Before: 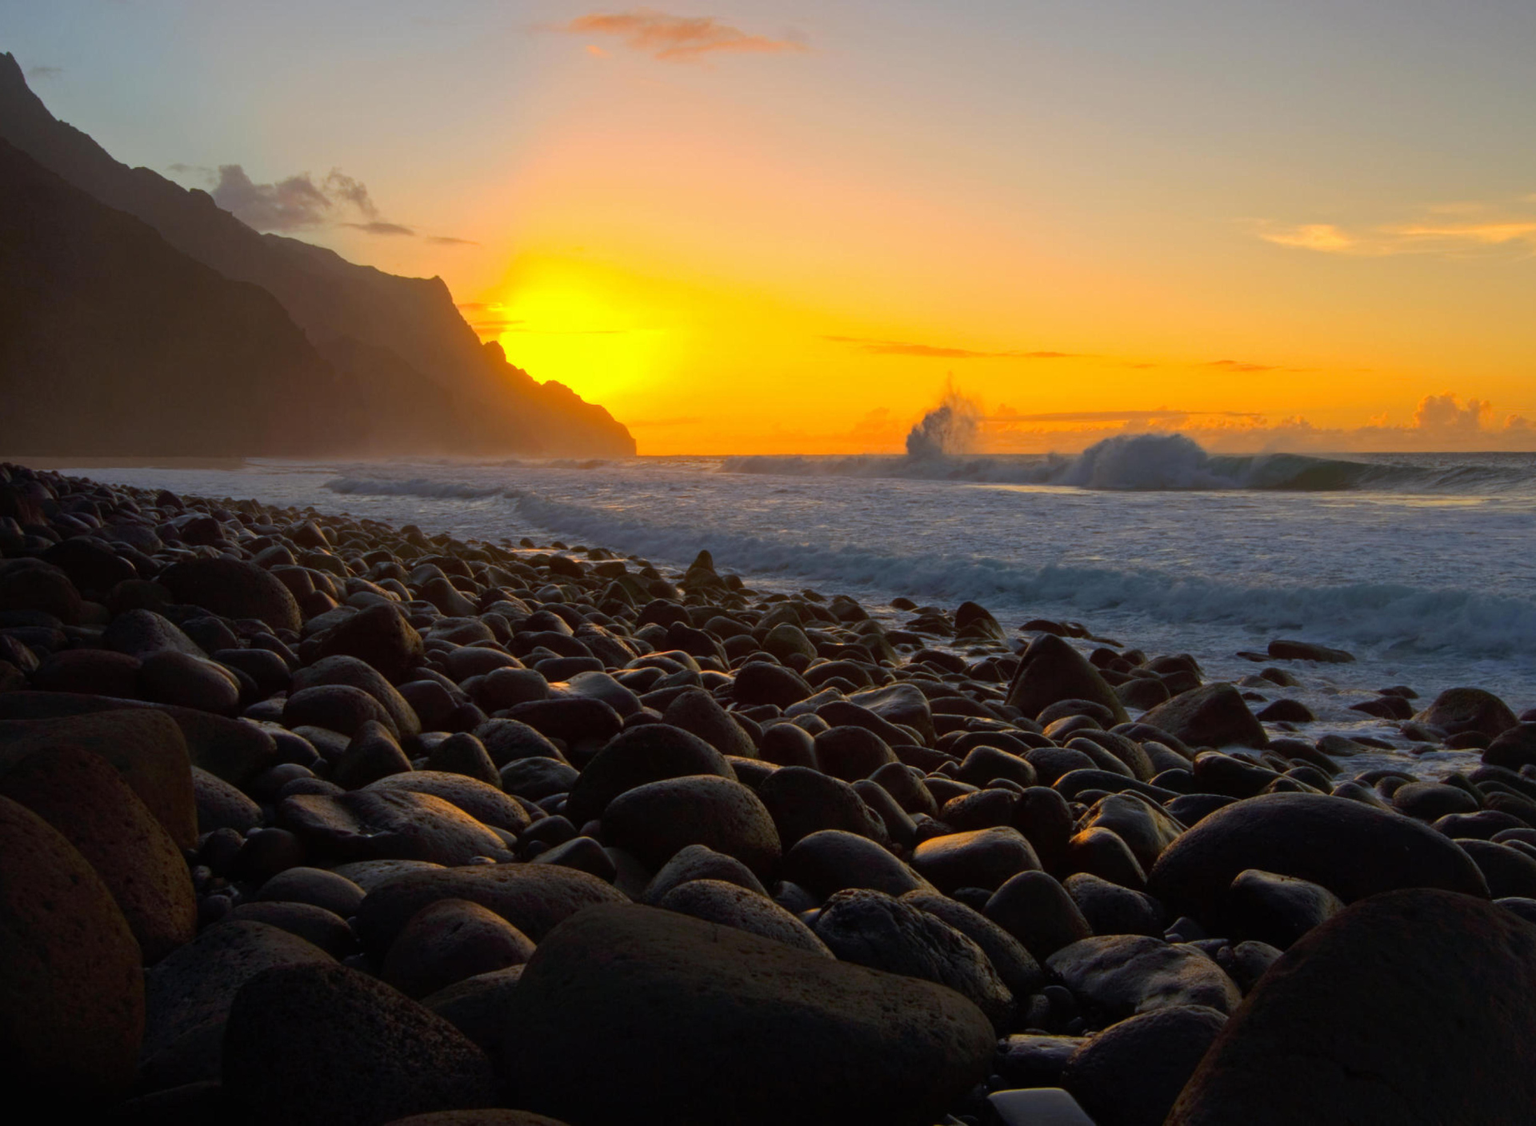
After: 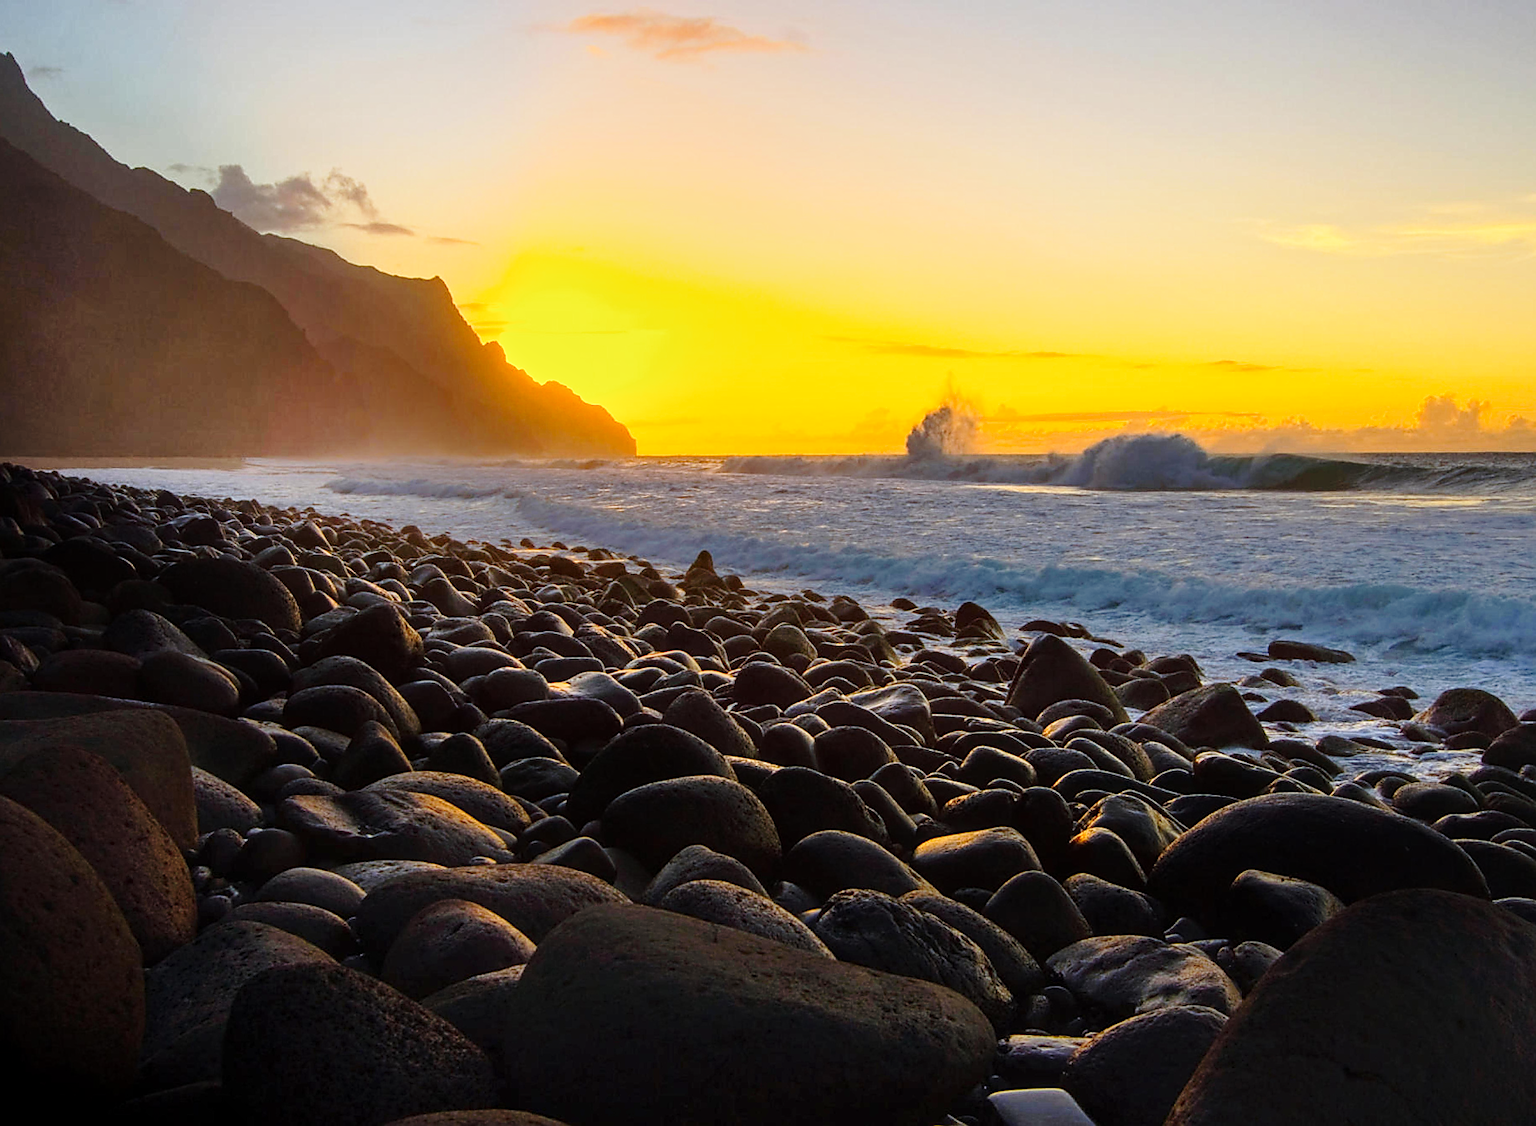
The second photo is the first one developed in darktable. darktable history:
sharpen: radius 1.4, amount 1.25, threshold 0.7
local contrast: on, module defaults
base curve: curves: ch0 [(0, 0) (0.028, 0.03) (0.121, 0.232) (0.46, 0.748) (0.859, 0.968) (1, 1)], preserve colors none
tone equalizer: -7 EV -0.63 EV, -6 EV 1 EV, -5 EV -0.45 EV, -4 EV 0.43 EV, -3 EV 0.41 EV, -2 EV 0.15 EV, -1 EV -0.15 EV, +0 EV -0.39 EV, smoothing diameter 25%, edges refinement/feathering 10, preserve details guided filter
rotate and perspective: crop left 0, crop top 0
